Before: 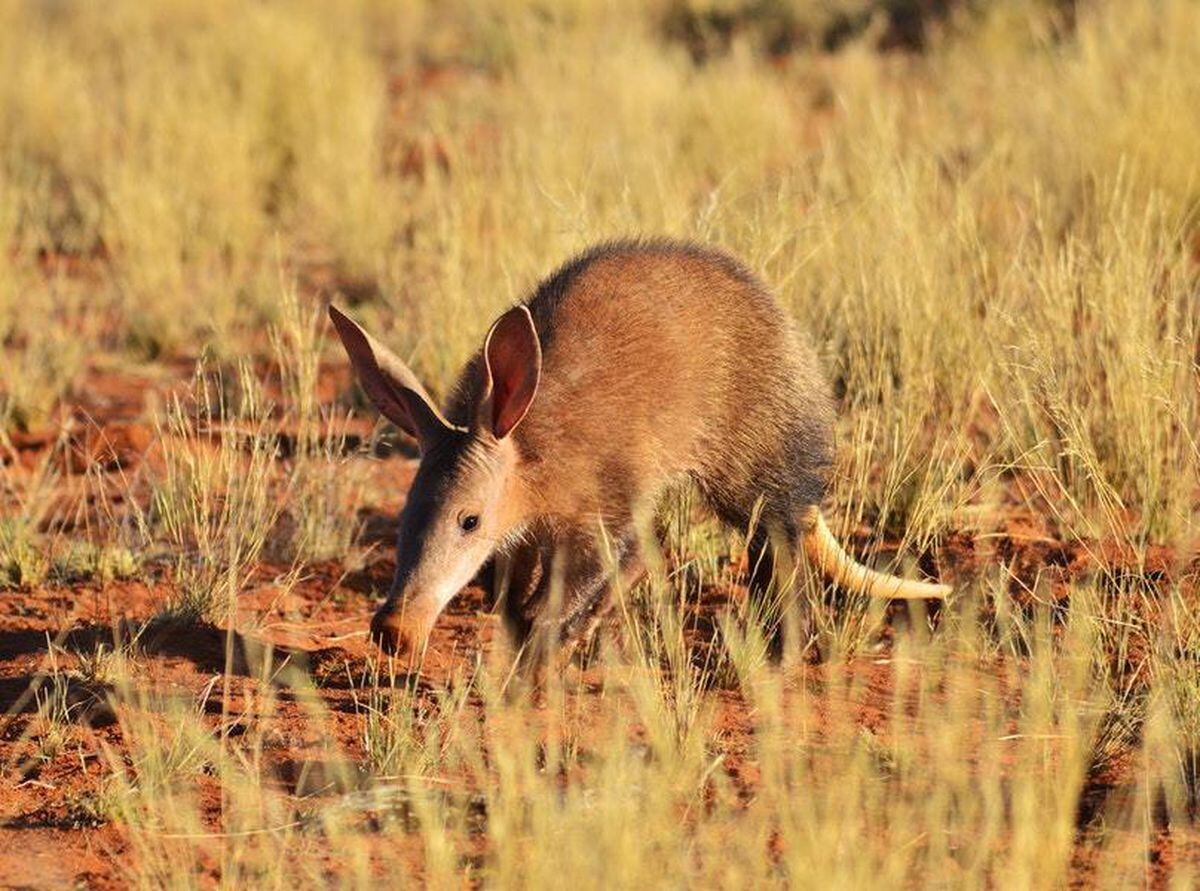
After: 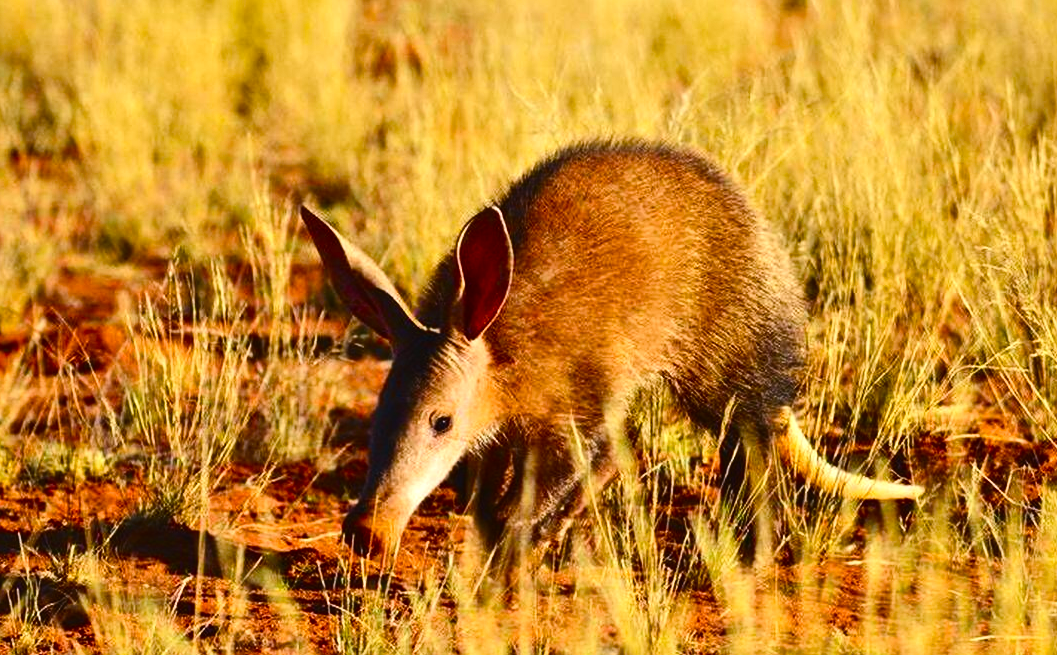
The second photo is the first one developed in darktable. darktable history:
color balance rgb: linear chroma grading › global chroma 15.119%, perceptual saturation grading › global saturation 20%, perceptual saturation grading › highlights -24.96%, perceptual saturation grading › shadows 49.538%, perceptual brilliance grading › highlights 10.391%, perceptual brilliance grading › mid-tones 5.218%, contrast 5.035%
crop and rotate: left 2.343%, top 11.17%, right 9.518%, bottom 15.206%
contrast brightness saturation: contrast 0.203, brightness -0.113, saturation 0.101
exposure: black level correction -0.013, exposure -0.191 EV, compensate exposure bias true, compensate highlight preservation false
